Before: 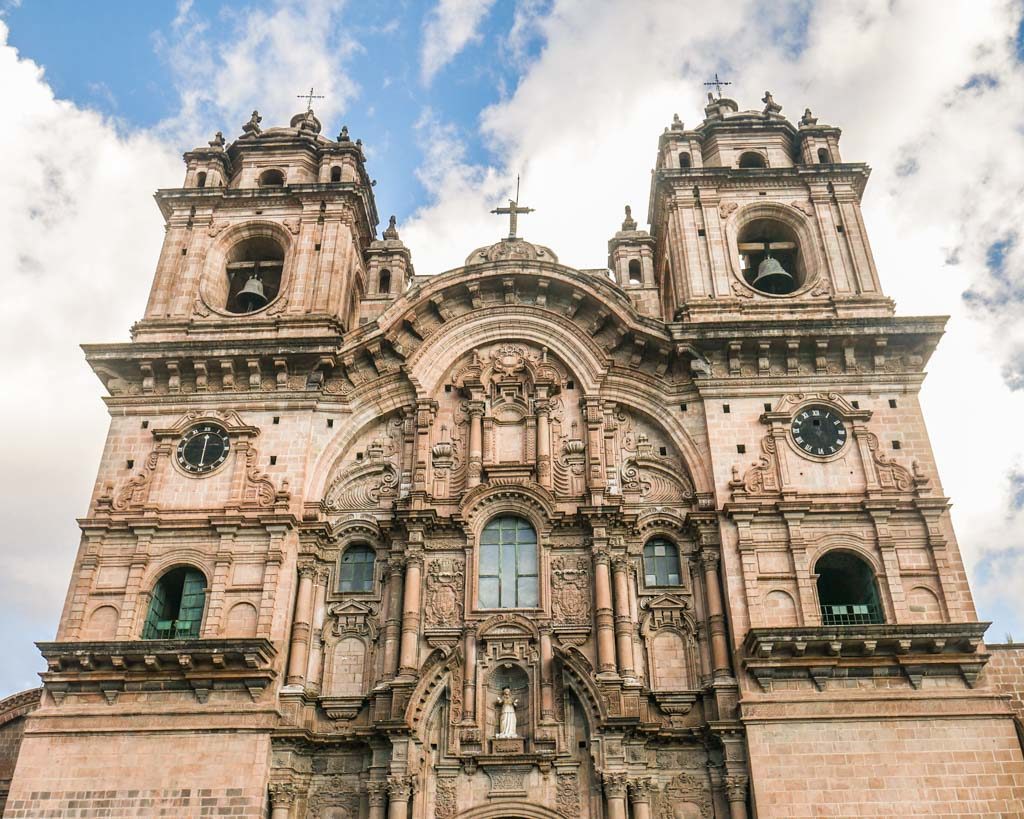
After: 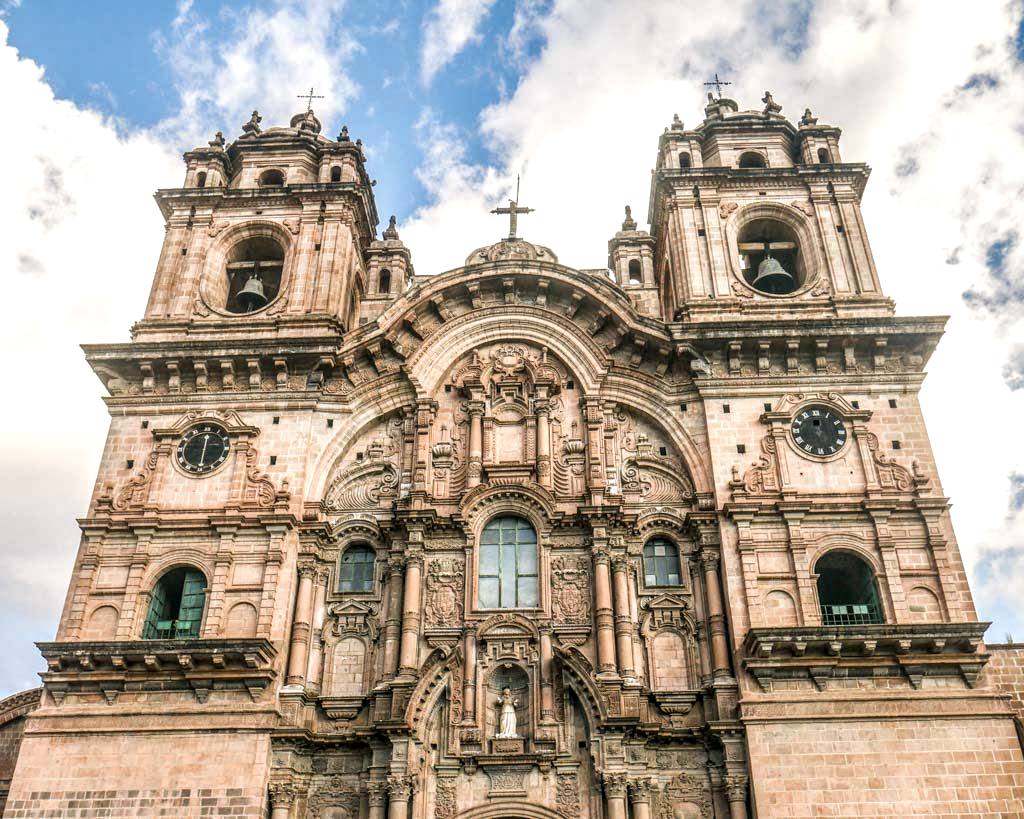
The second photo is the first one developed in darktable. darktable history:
exposure: exposure 0.163 EV, compensate highlight preservation false
local contrast: highlights 61%, detail 143%, midtone range 0.432
